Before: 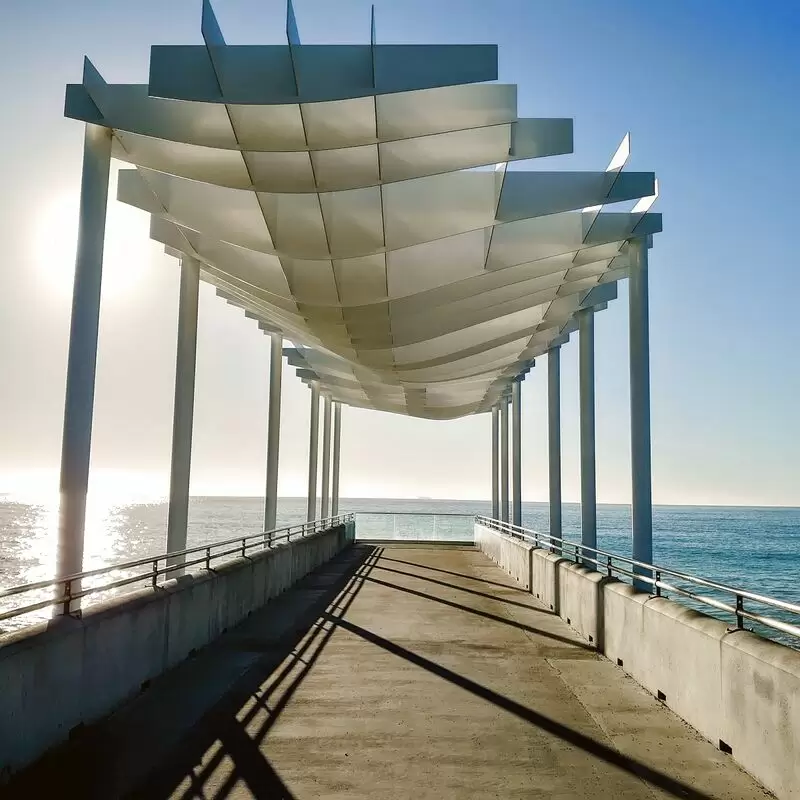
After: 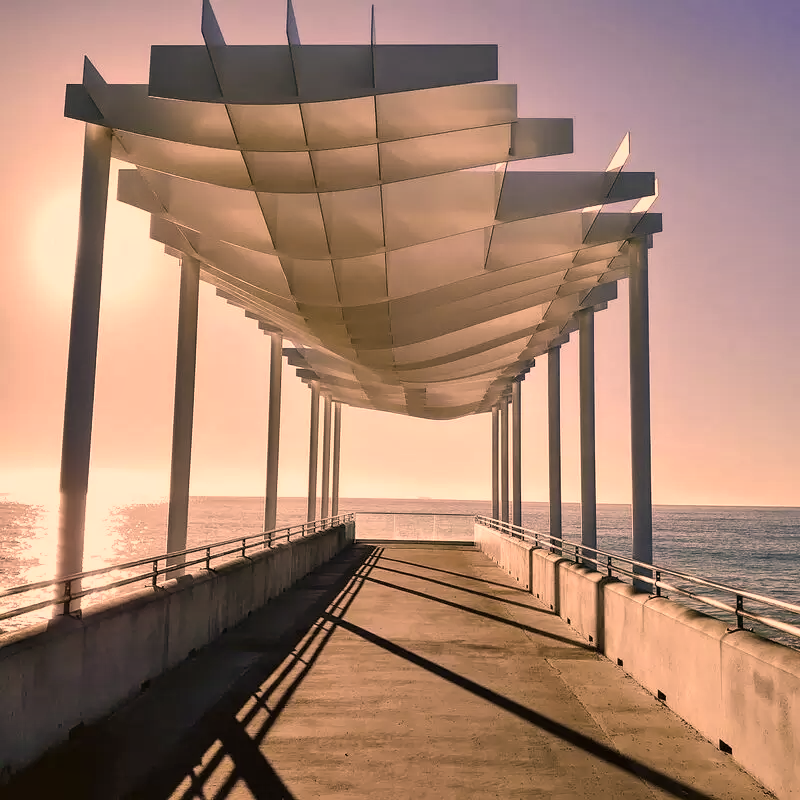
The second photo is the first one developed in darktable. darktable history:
color correction: highlights a* 39.5, highlights b* 39.9, saturation 0.693
shadows and highlights: soften with gaussian
